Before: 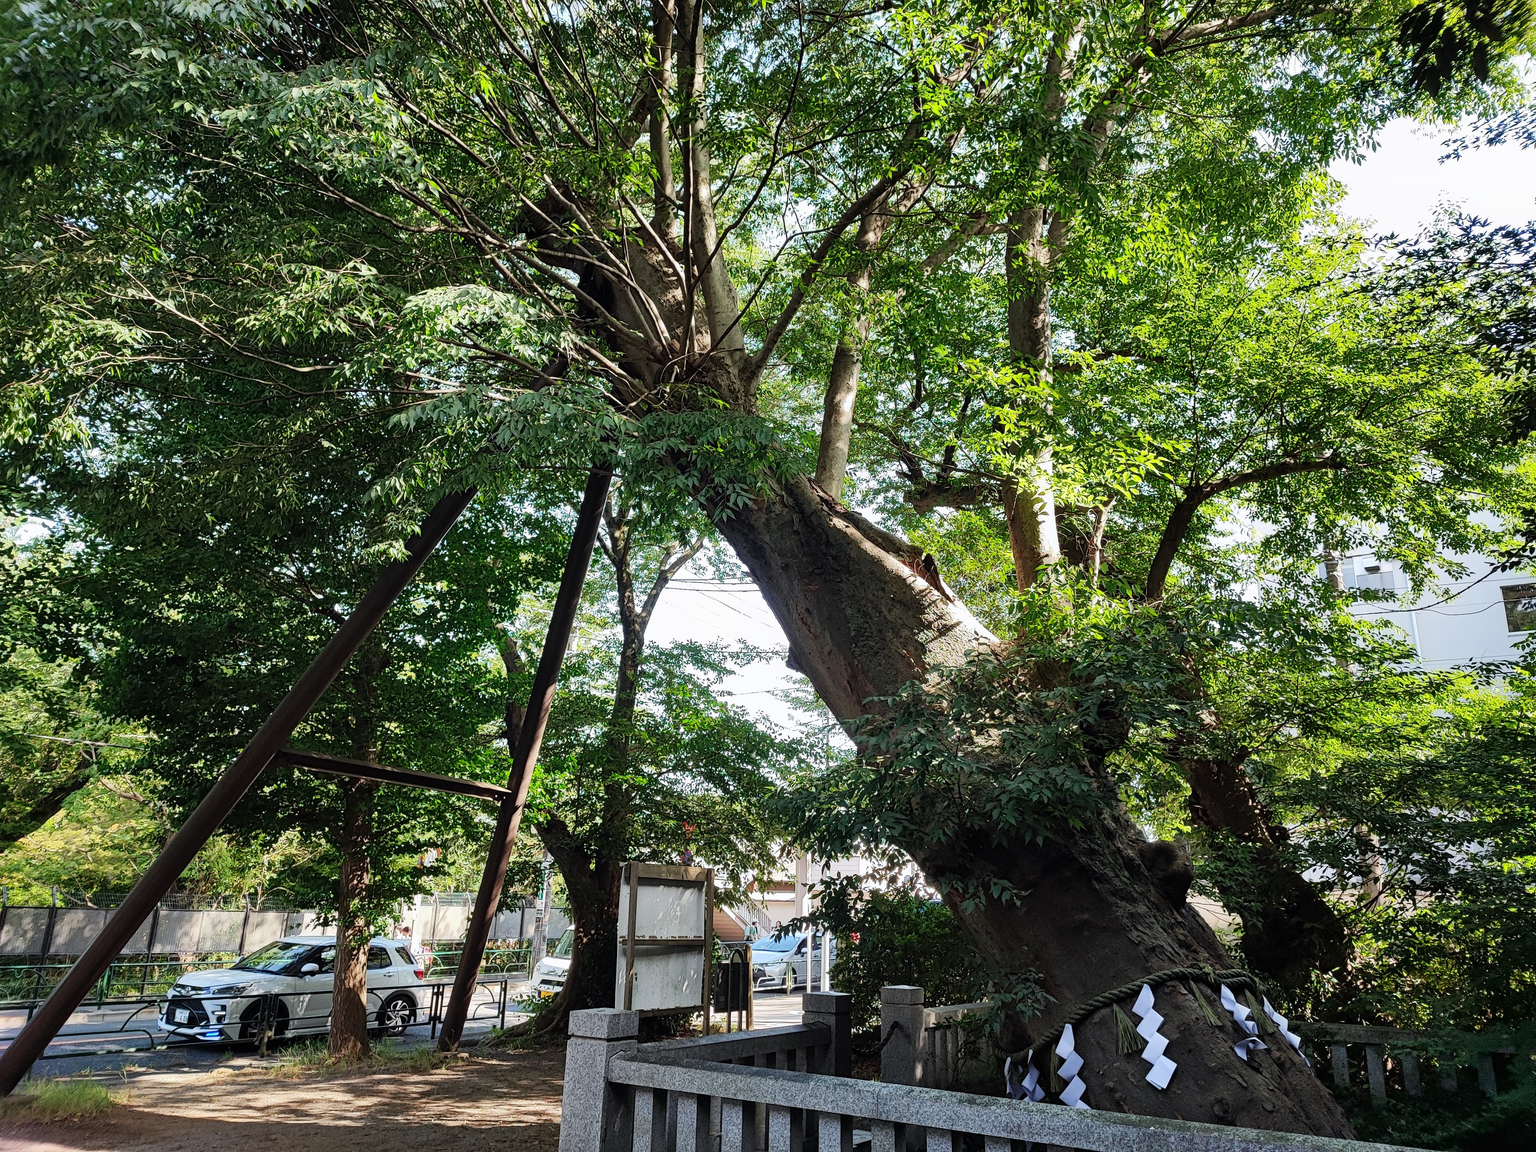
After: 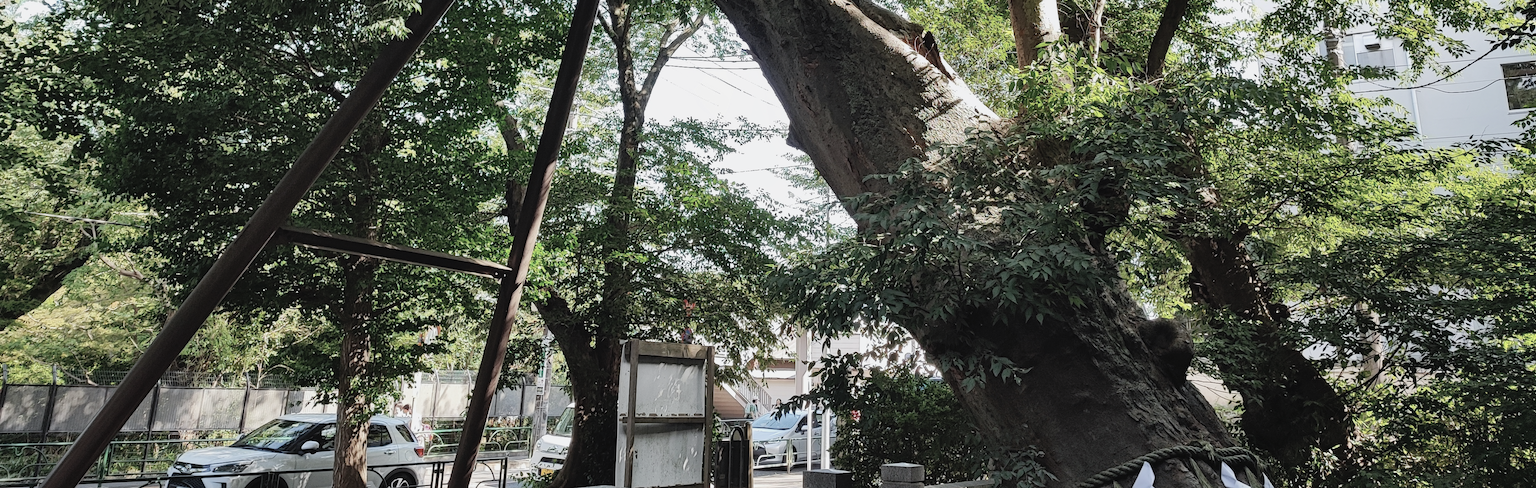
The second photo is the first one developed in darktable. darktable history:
crop: top 45.383%, bottom 12.162%
contrast brightness saturation: contrast -0.054, saturation -0.404
exposure: exposure -0.04 EV, compensate exposure bias true, compensate highlight preservation false
shadows and highlights: shadows 29.47, highlights -30.41, low approximation 0.01, soften with gaussian
